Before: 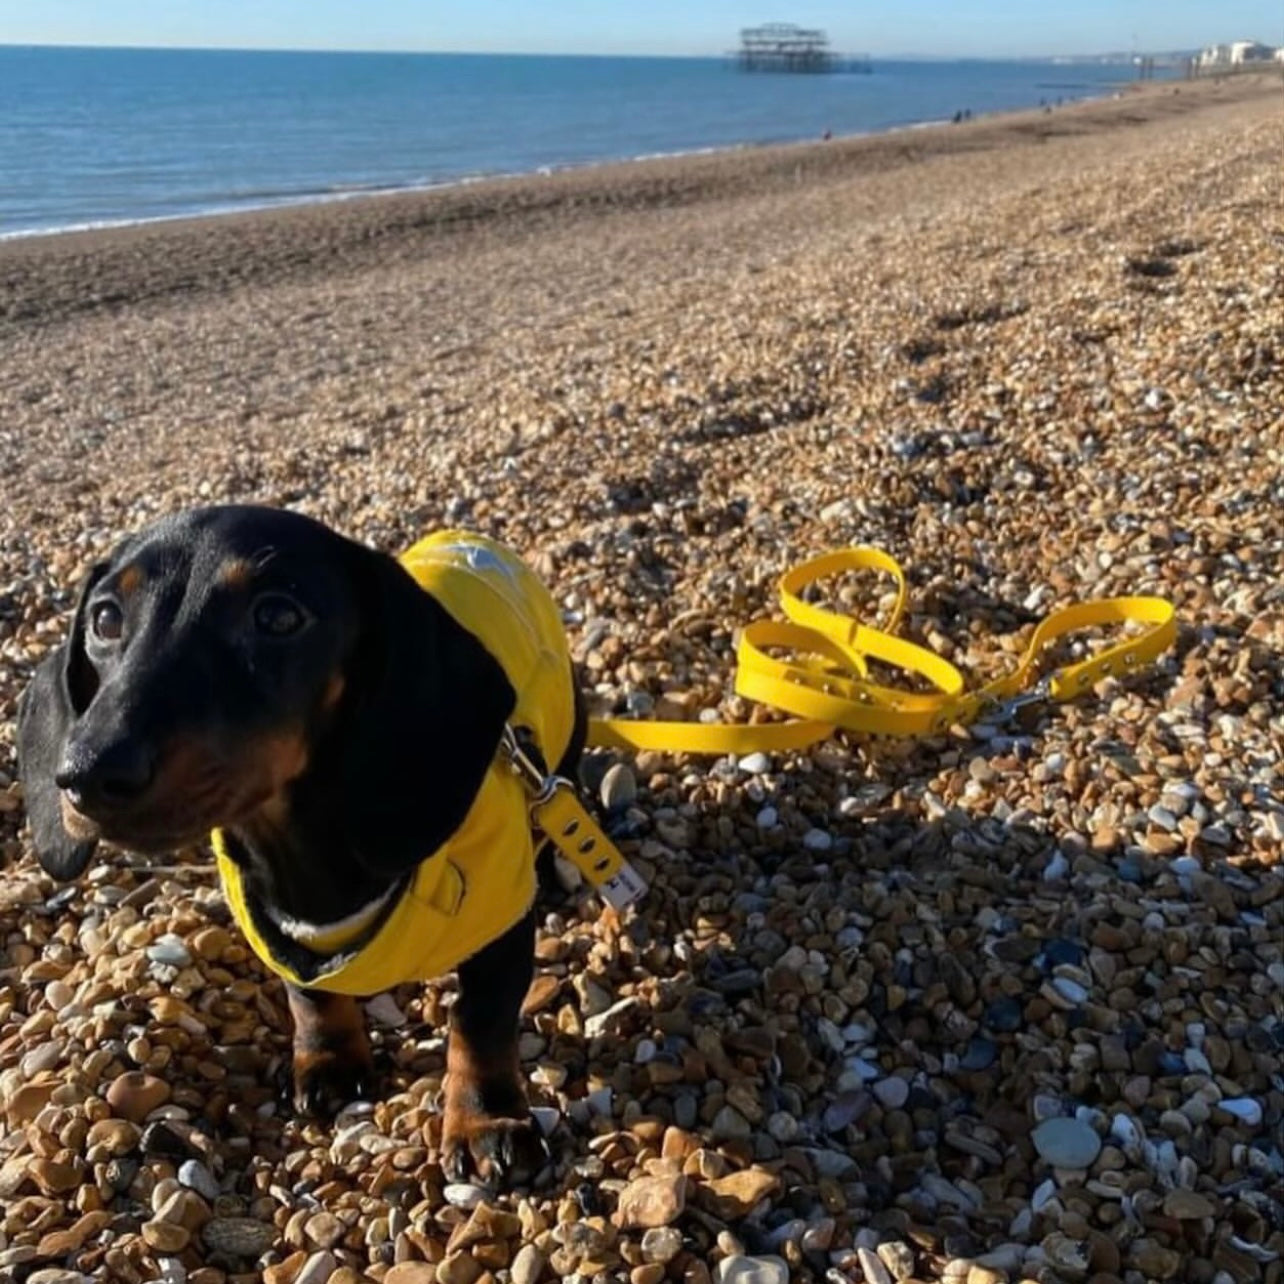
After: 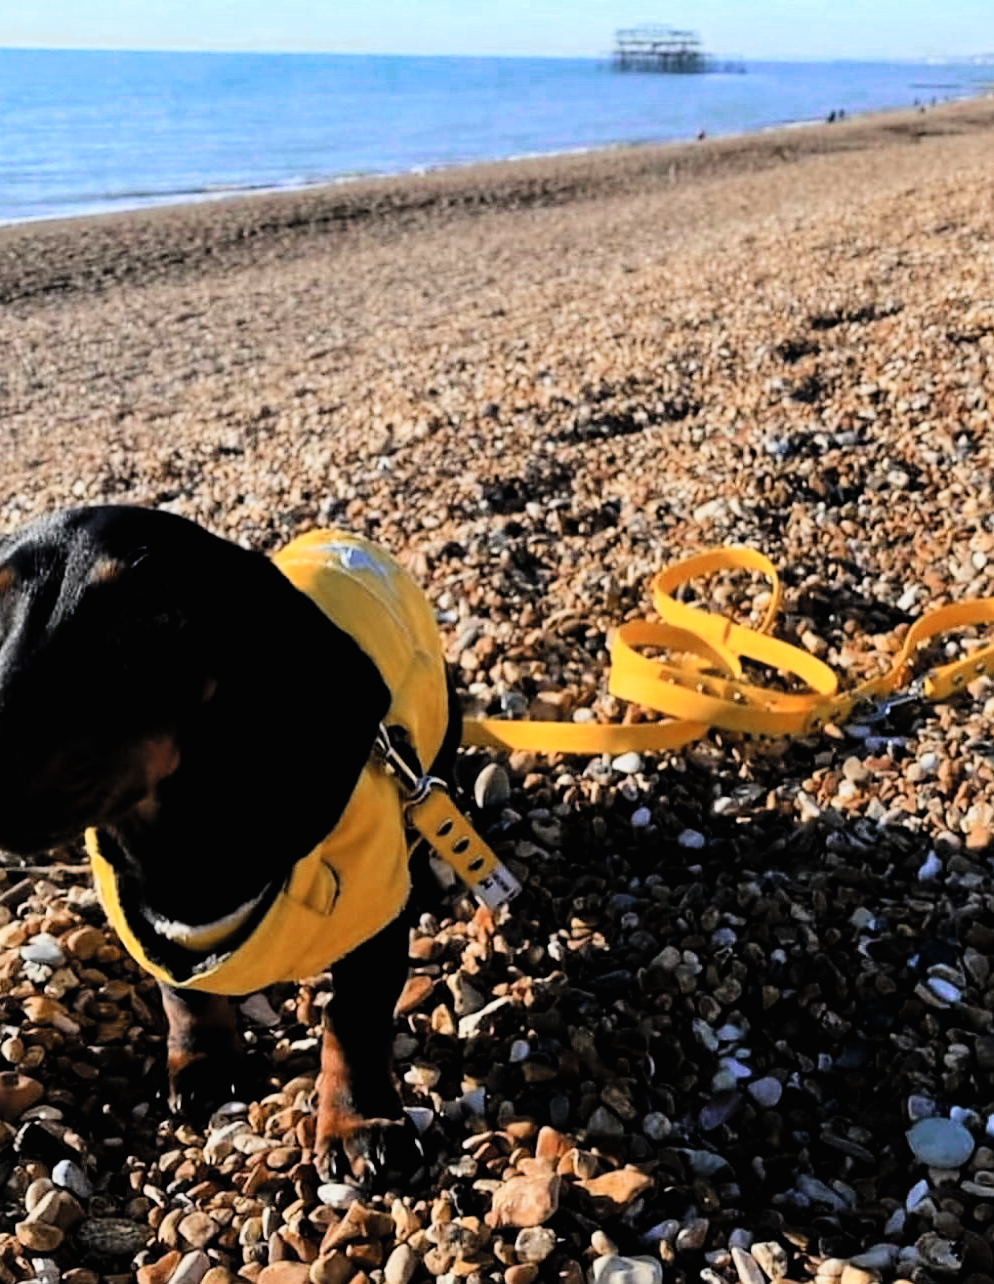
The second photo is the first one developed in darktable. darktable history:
sharpen: radius 1.864, amount 0.398, threshold 1.271
color zones: curves: ch0 [(0, 0.363) (0.128, 0.373) (0.25, 0.5) (0.402, 0.407) (0.521, 0.525) (0.63, 0.559) (0.729, 0.662) (0.867, 0.471)]; ch1 [(0, 0.515) (0.136, 0.618) (0.25, 0.5) (0.378, 0) (0.516, 0) (0.622, 0.593) (0.737, 0.819) (0.87, 0.593)]; ch2 [(0, 0.529) (0.128, 0.471) (0.282, 0.451) (0.386, 0.662) (0.516, 0.525) (0.633, 0.554) (0.75, 0.62) (0.875, 0.441)]
contrast brightness saturation: contrast 0.14, brightness 0.21
filmic rgb: black relative exposure -5 EV, hardness 2.88, contrast 1.4, highlights saturation mix -30%
crop: left 9.88%, right 12.664%
